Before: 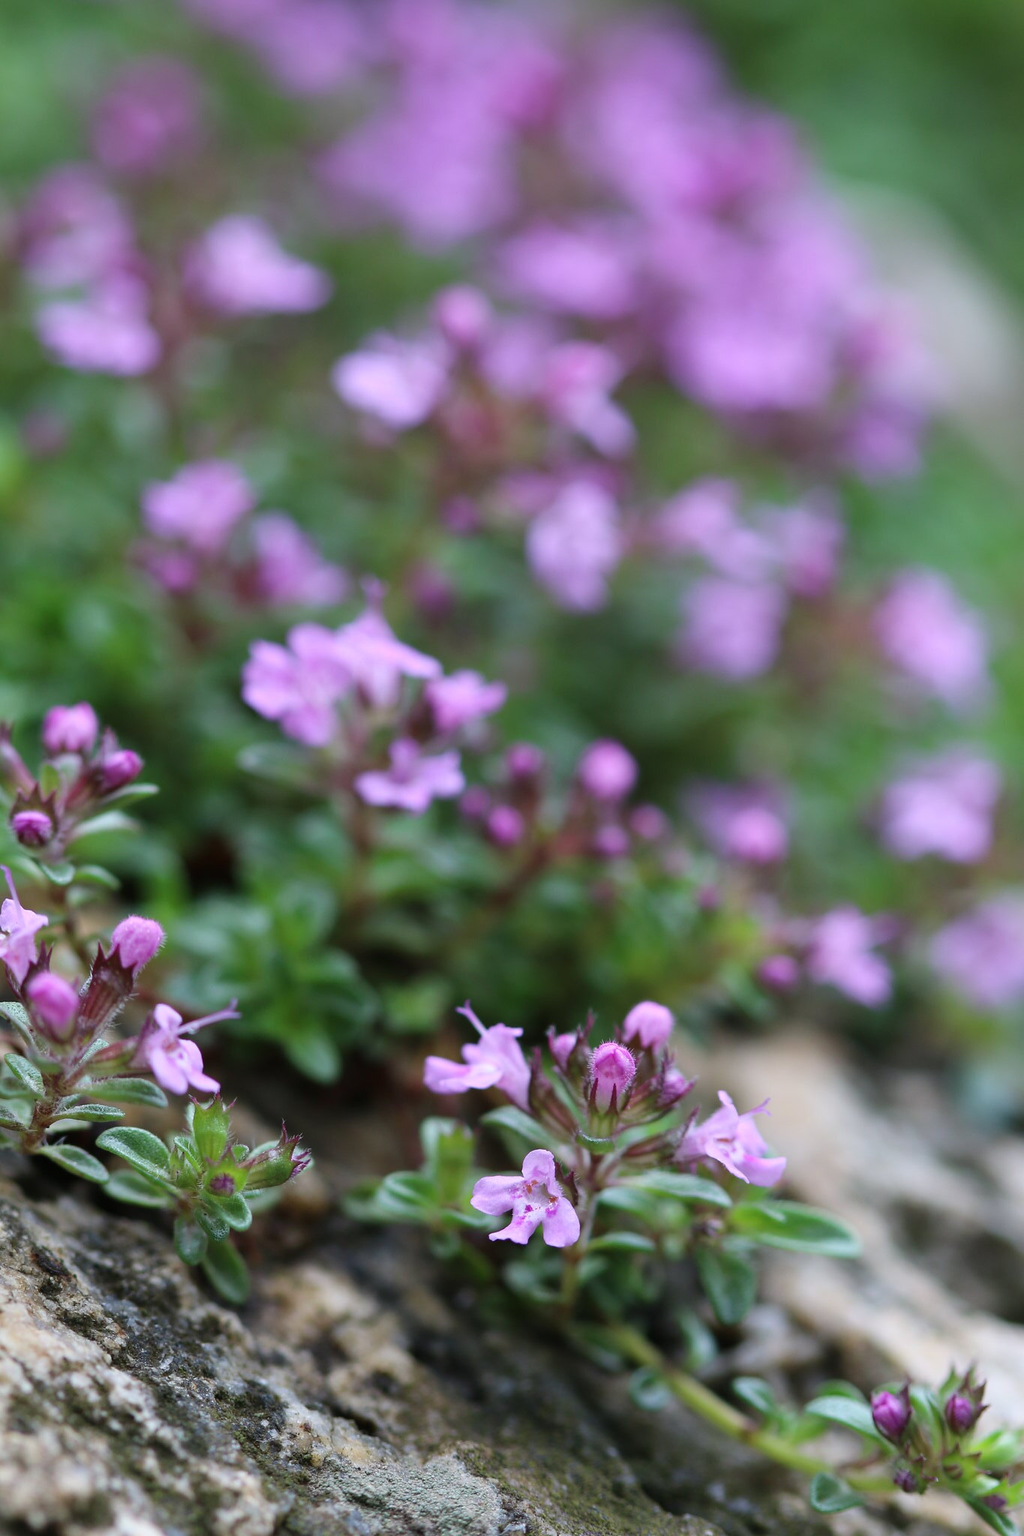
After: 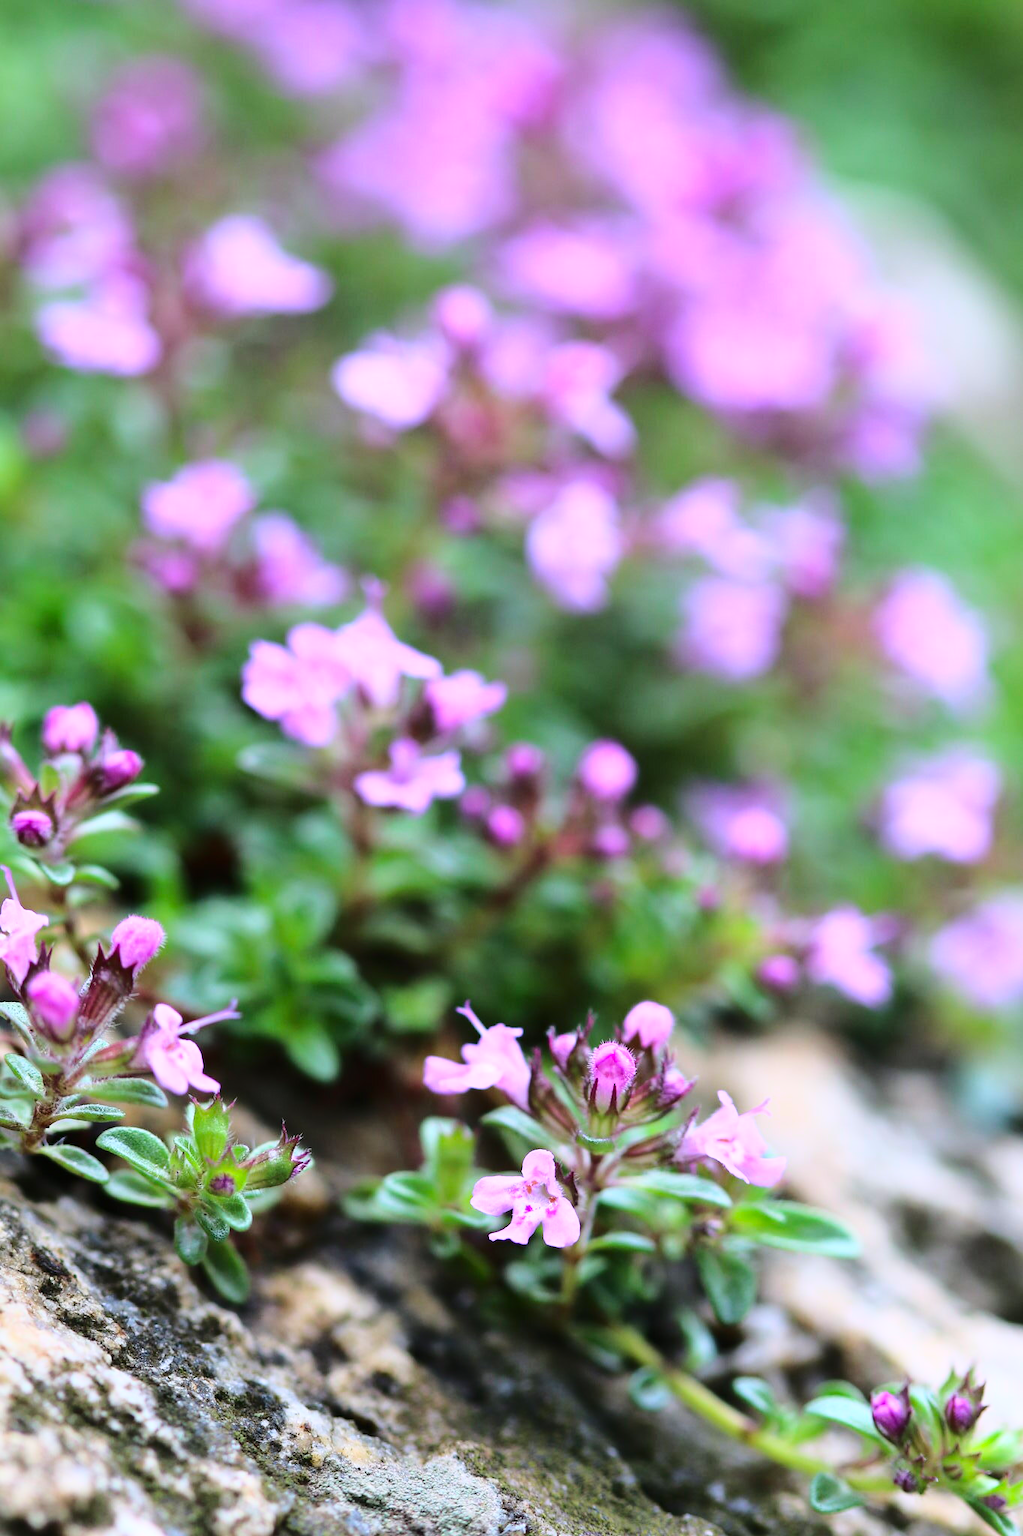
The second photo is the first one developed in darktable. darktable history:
tone equalizer: -8 EV 0.06 EV, smoothing diameter 25%, edges refinement/feathering 10, preserve details guided filter
base curve: curves: ch0 [(0, 0) (0.028, 0.03) (0.121, 0.232) (0.46, 0.748) (0.859, 0.968) (1, 1)]
contrast brightness saturation: contrast 0.08, saturation 0.2
white balance: red 1.004, blue 1.024
